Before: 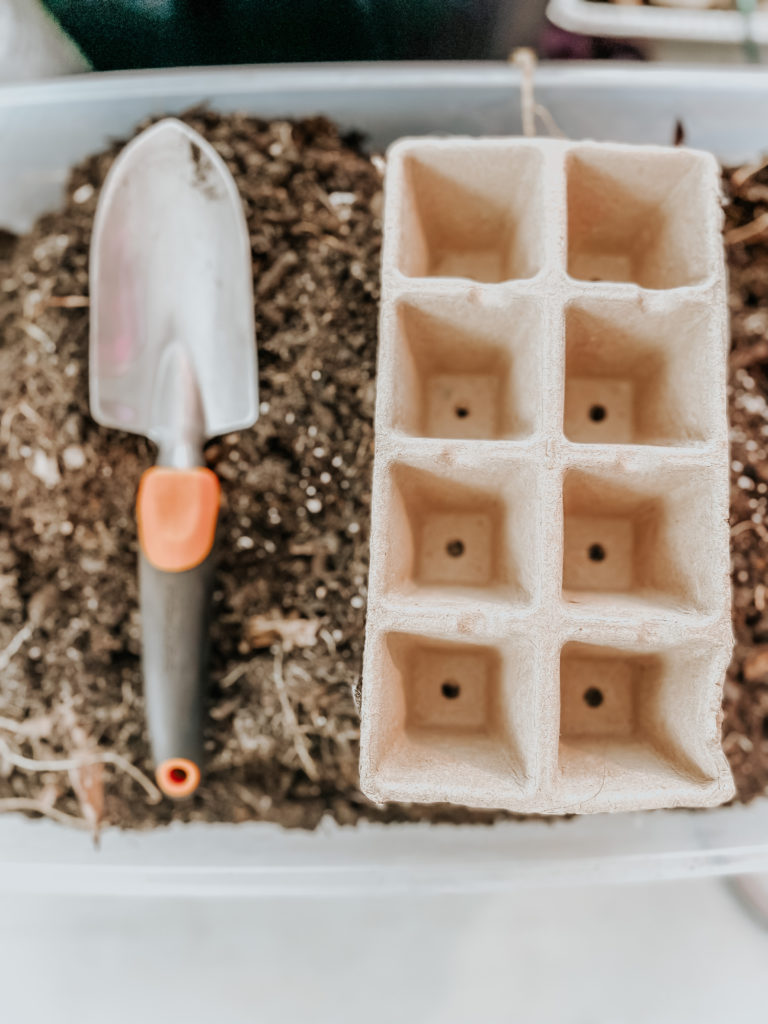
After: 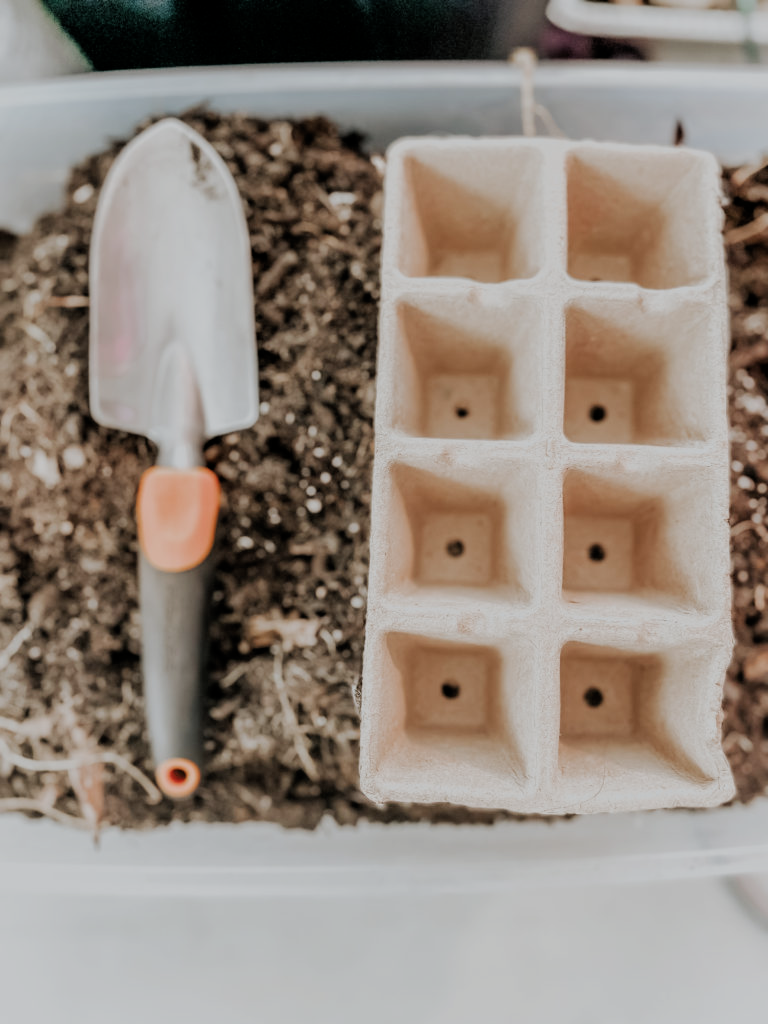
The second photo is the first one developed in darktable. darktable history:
color correction: saturation 0.85
filmic rgb: middle gray luminance 18.42%, black relative exposure -11.25 EV, white relative exposure 3.75 EV, threshold 6 EV, target black luminance 0%, hardness 5.87, latitude 57.4%, contrast 0.963, shadows ↔ highlights balance 49.98%, add noise in highlights 0, preserve chrominance luminance Y, color science v3 (2019), use custom middle-gray values true, iterations of high-quality reconstruction 0, contrast in highlights soft, enable highlight reconstruction true
